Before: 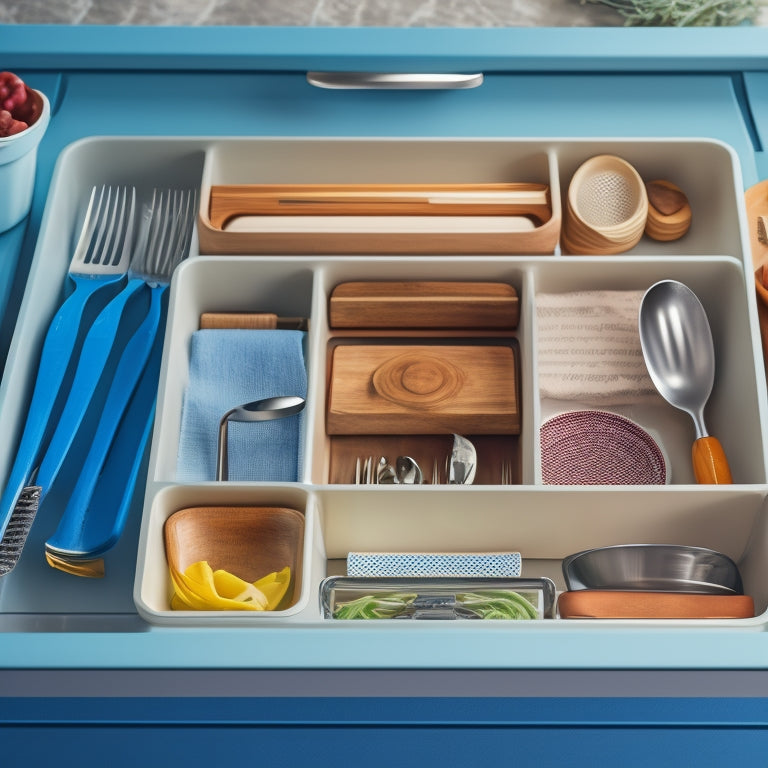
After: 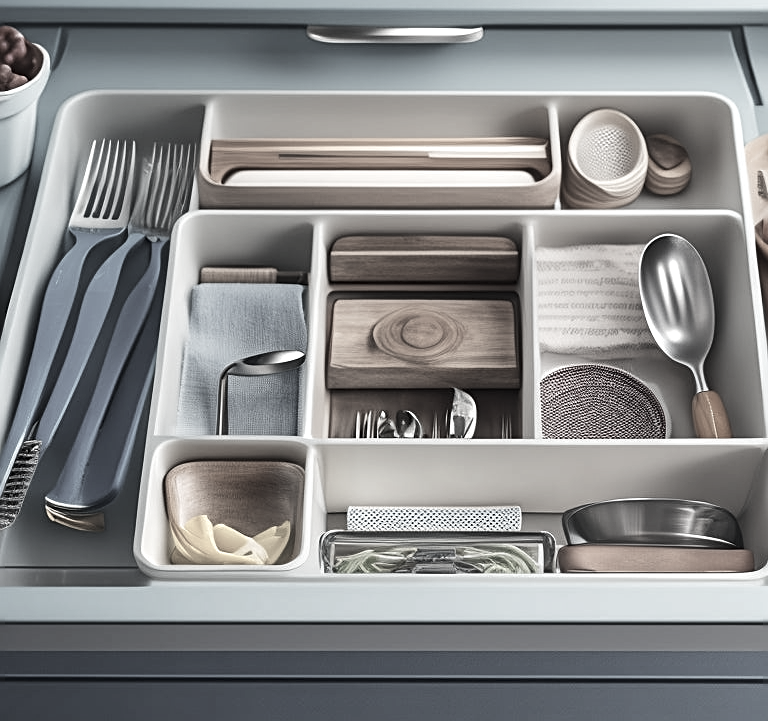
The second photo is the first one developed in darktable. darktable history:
sharpen: on, module defaults
tone equalizer: -8 EV -0.418 EV, -7 EV -0.402 EV, -6 EV -0.346 EV, -5 EV -0.262 EV, -3 EV 0.229 EV, -2 EV 0.362 EV, -1 EV 0.393 EV, +0 EV 0.416 EV, edges refinement/feathering 500, mask exposure compensation -1.57 EV, preserve details no
color correction: highlights b* 0.051, saturation 0.172
crop and rotate: top 6.104%
